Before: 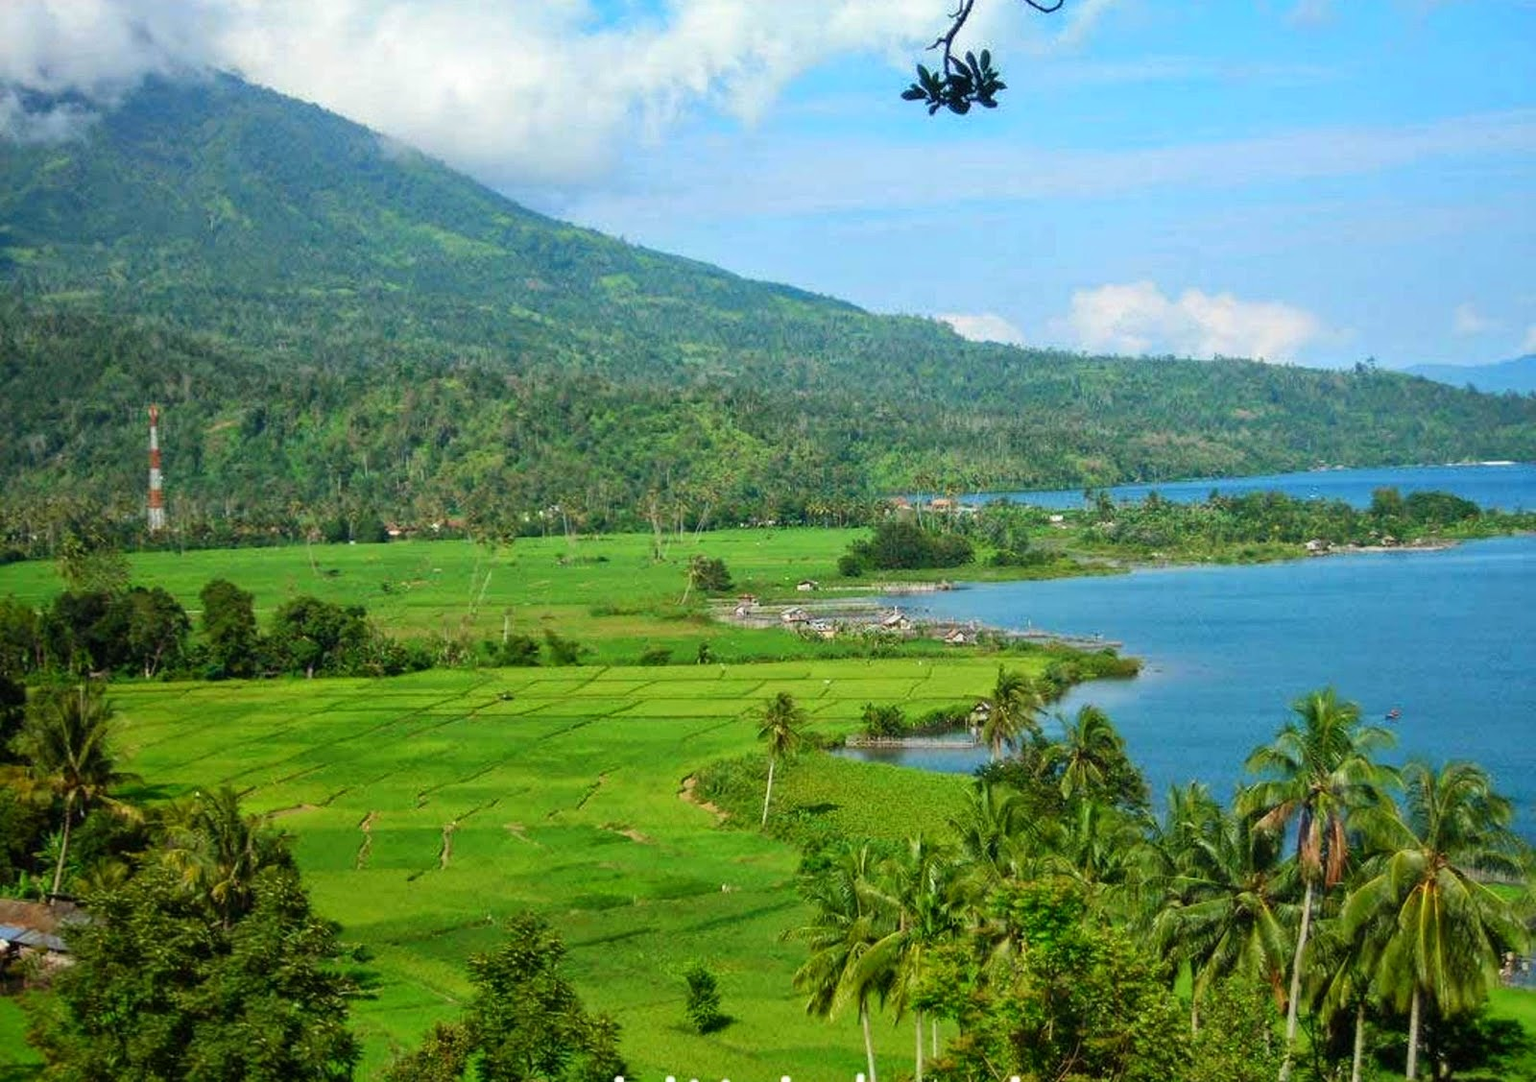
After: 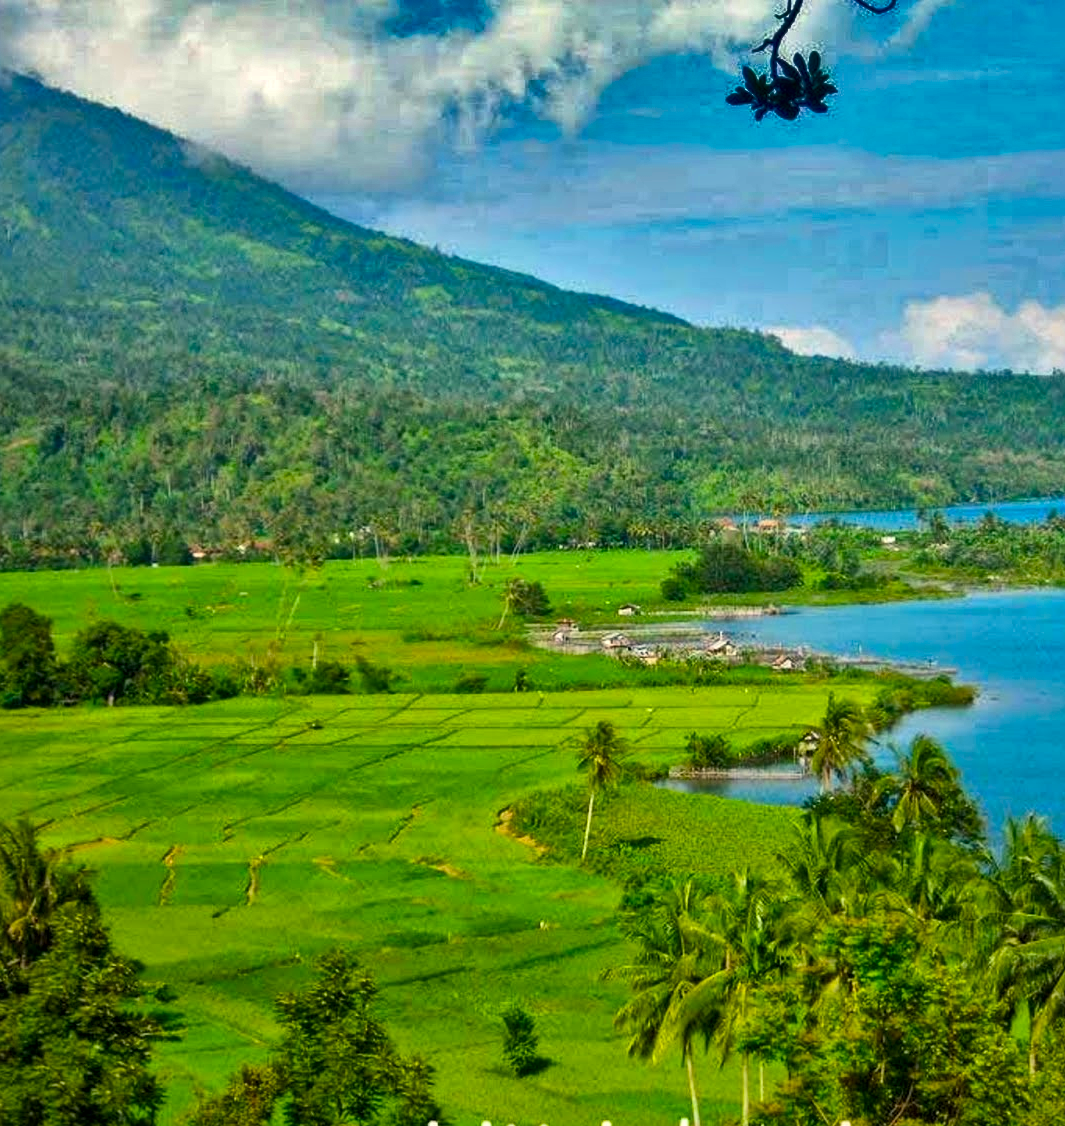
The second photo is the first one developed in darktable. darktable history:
shadows and highlights: shadows 20.74, highlights -81.53, soften with gaussian
color balance rgb: highlights gain › chroma 2.01%, highlights gain › hue 72.75°, linear chroma grading › global chroma 15.561%, perceptual saturation grading › global saturation 14.876%
local contrast: mode bilateral grid, contrast 31, coarseness 25, midtone range 0.2
crop and rotate: left 13.352%, right 20.024%
